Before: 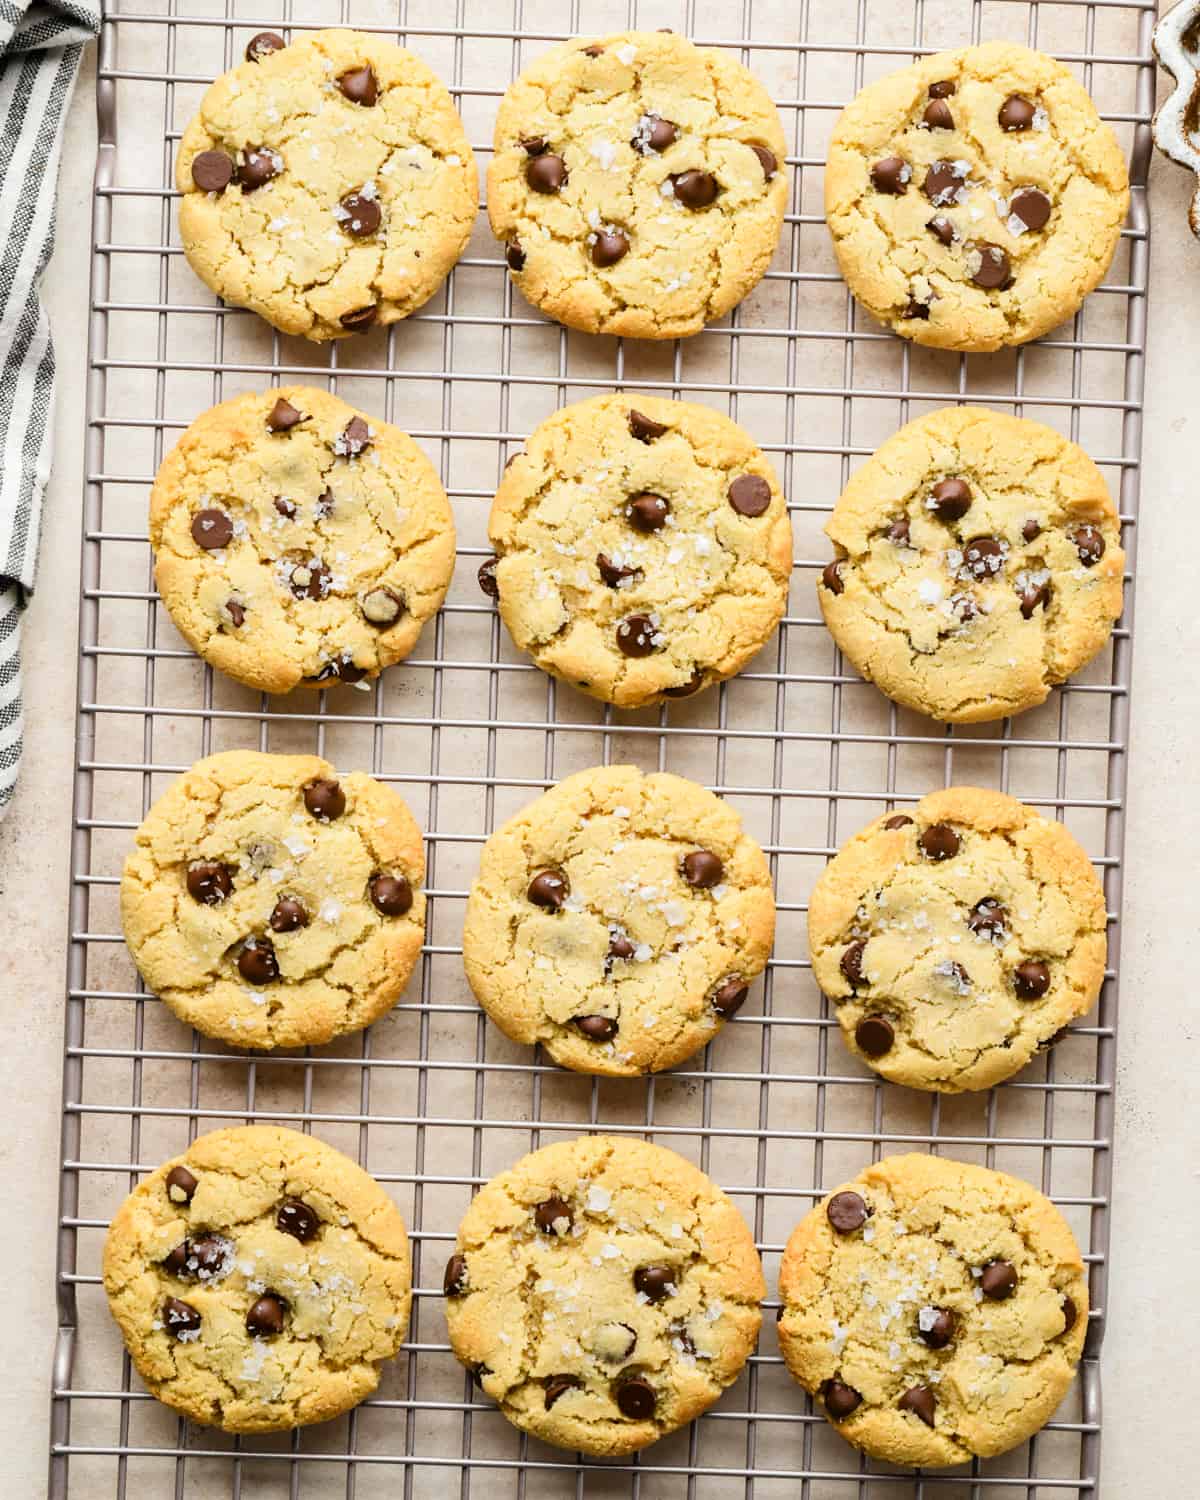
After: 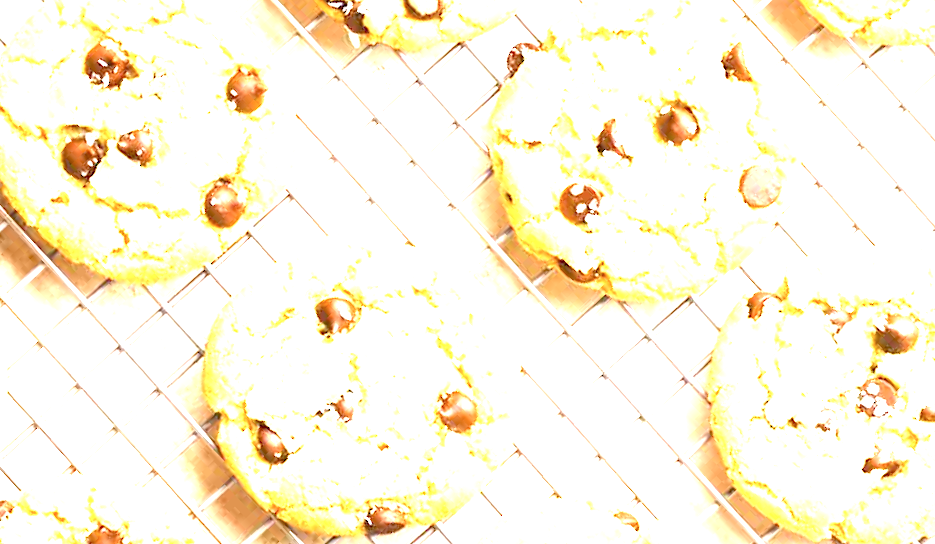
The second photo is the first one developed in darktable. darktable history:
contrast brightness saturation: saturation -0.105
exposure: exposure 2.987 EV, compensate highlight preservation false
levels: levels [0, 0.445, 1]
crop and rotate: angle -46.07°, top 16.356%, right 0.947%, bottom 11.604%
